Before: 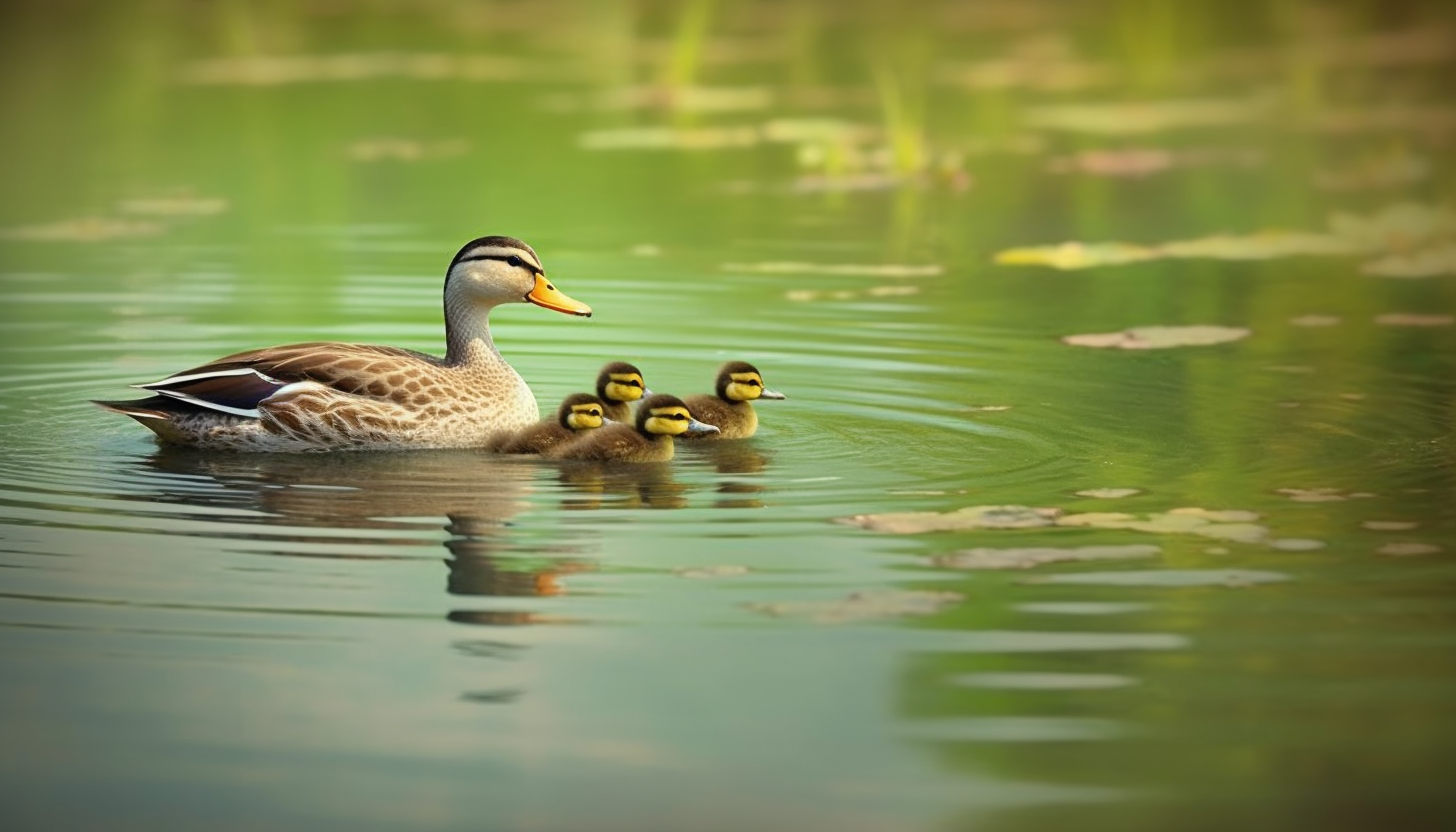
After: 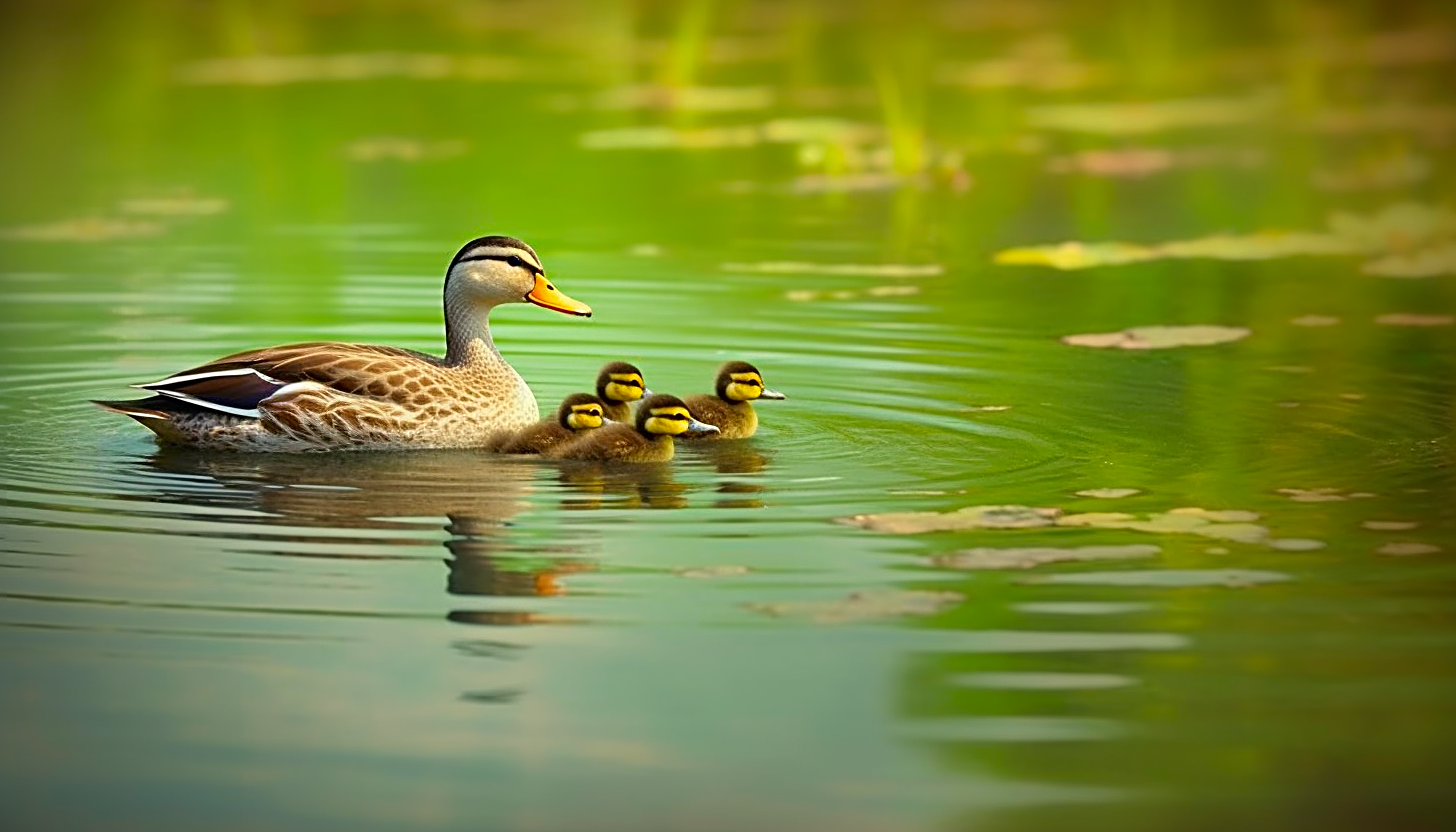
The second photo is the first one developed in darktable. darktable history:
contrast brightness saturation: brightness -0.02, saturation 0.35
sharpen: radius 2.767
